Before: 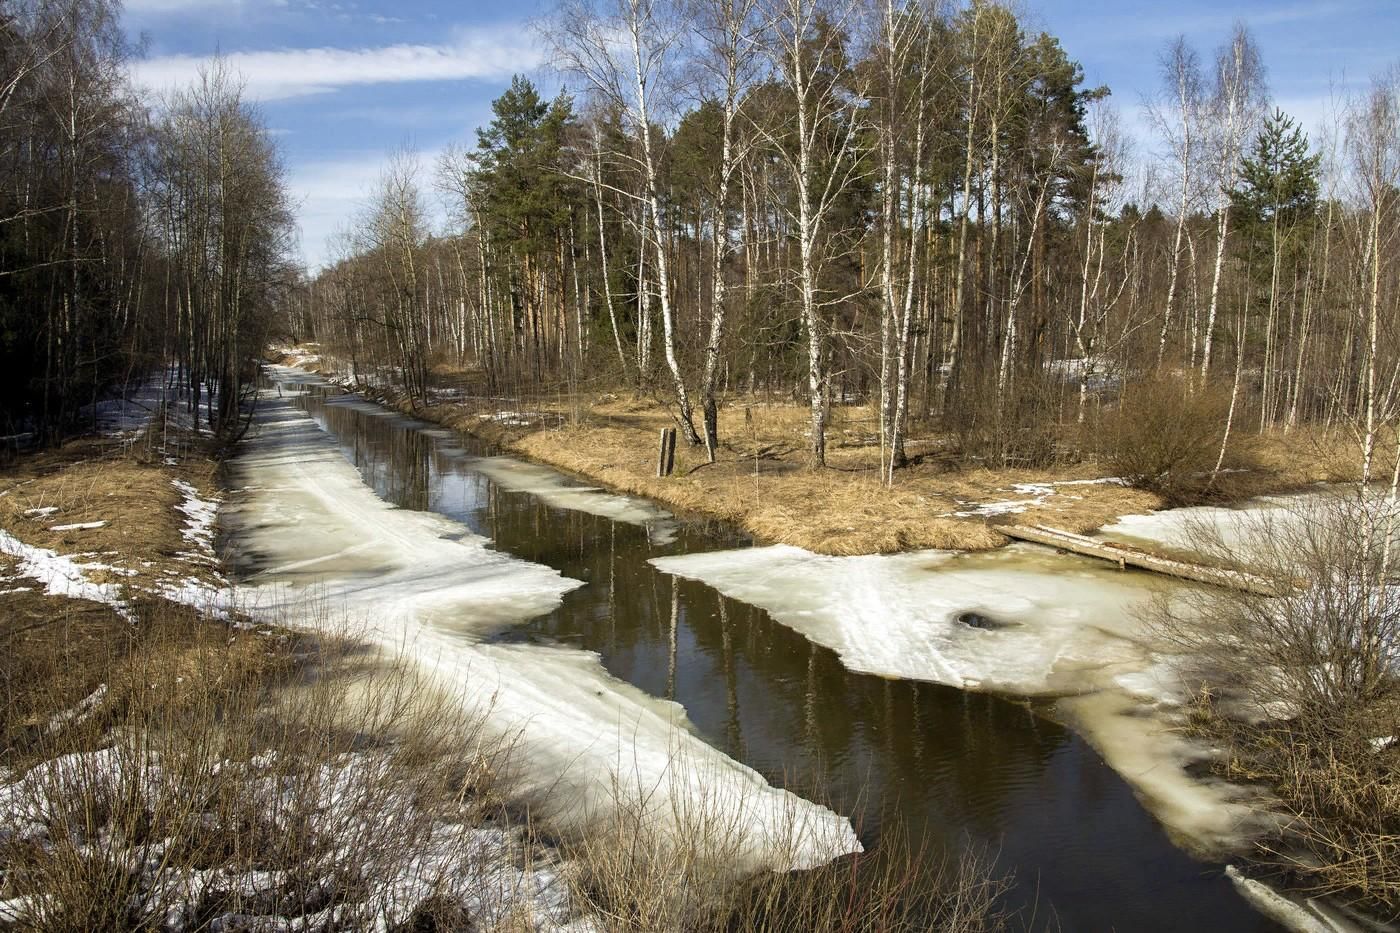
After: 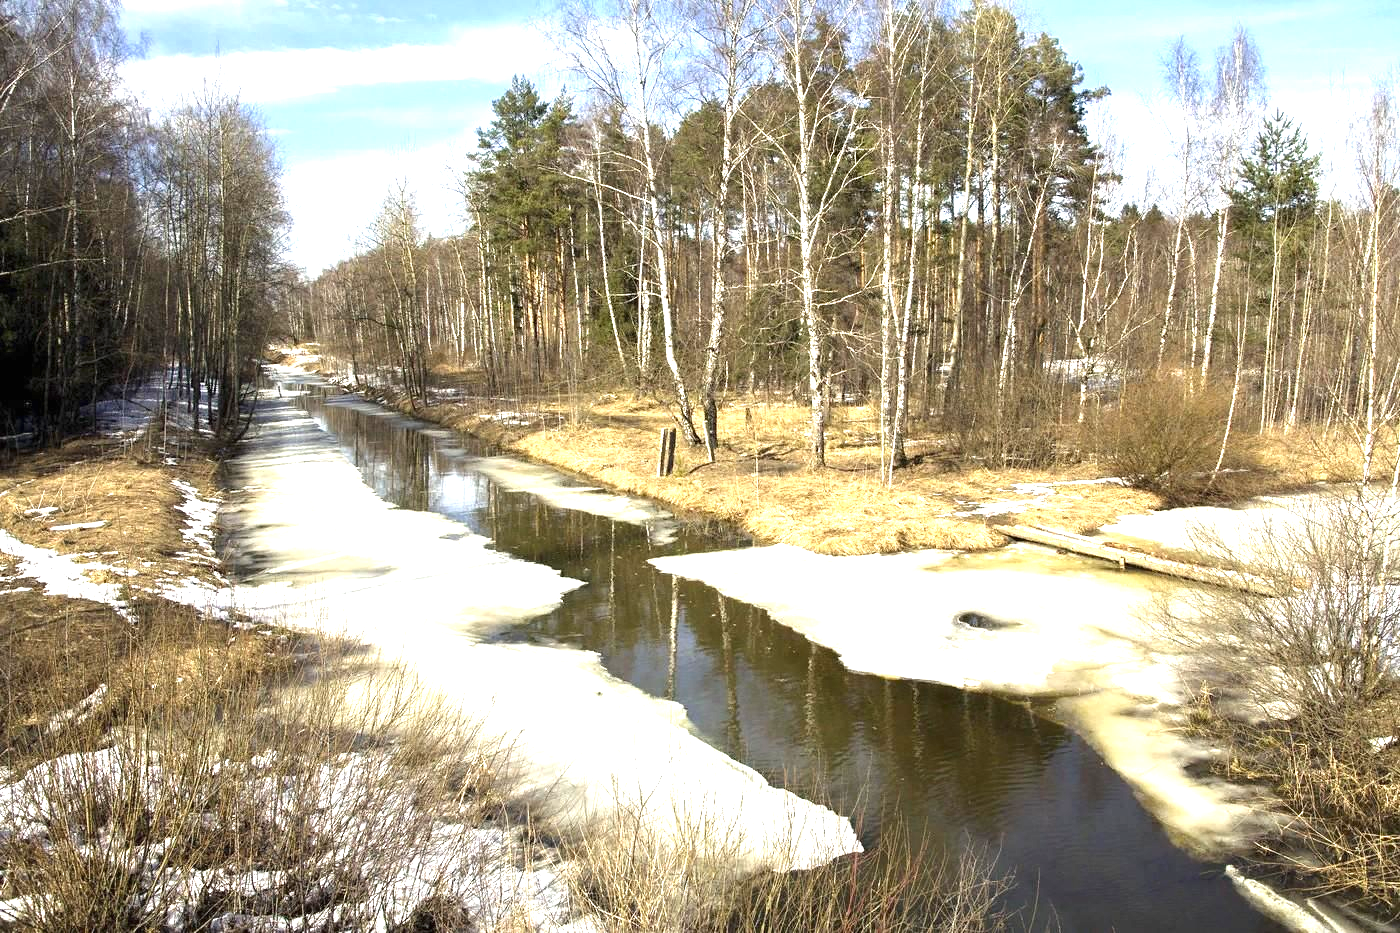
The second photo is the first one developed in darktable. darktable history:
exposure: black level correction 0, exposure 1.407 EV, compensate highlight preservation false
